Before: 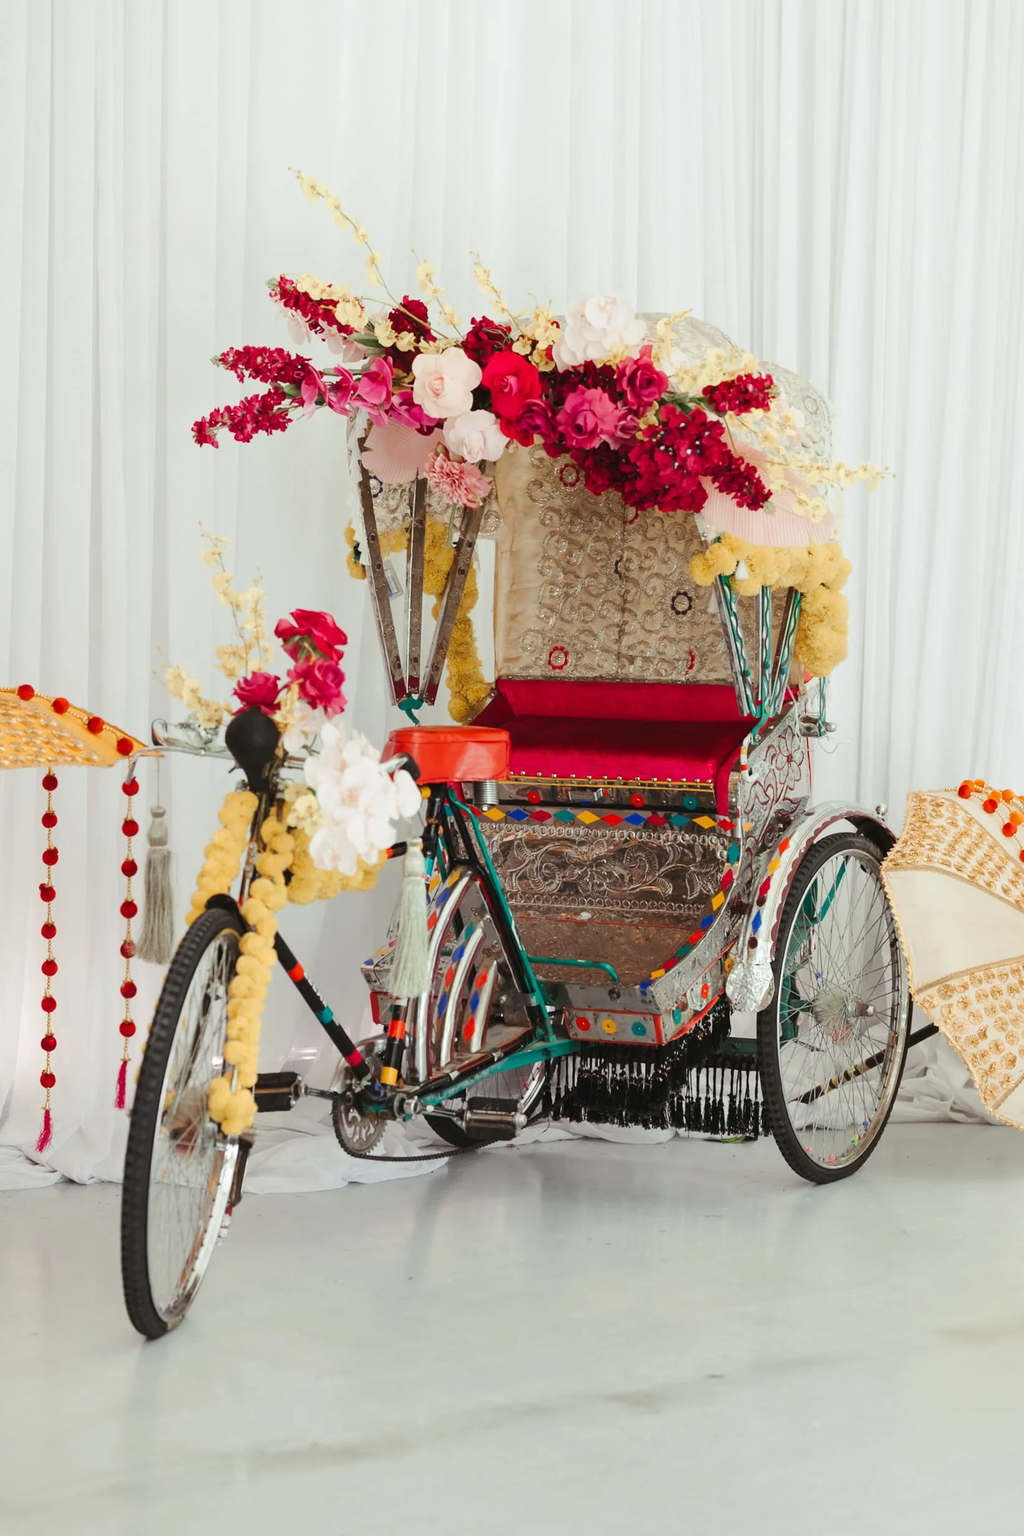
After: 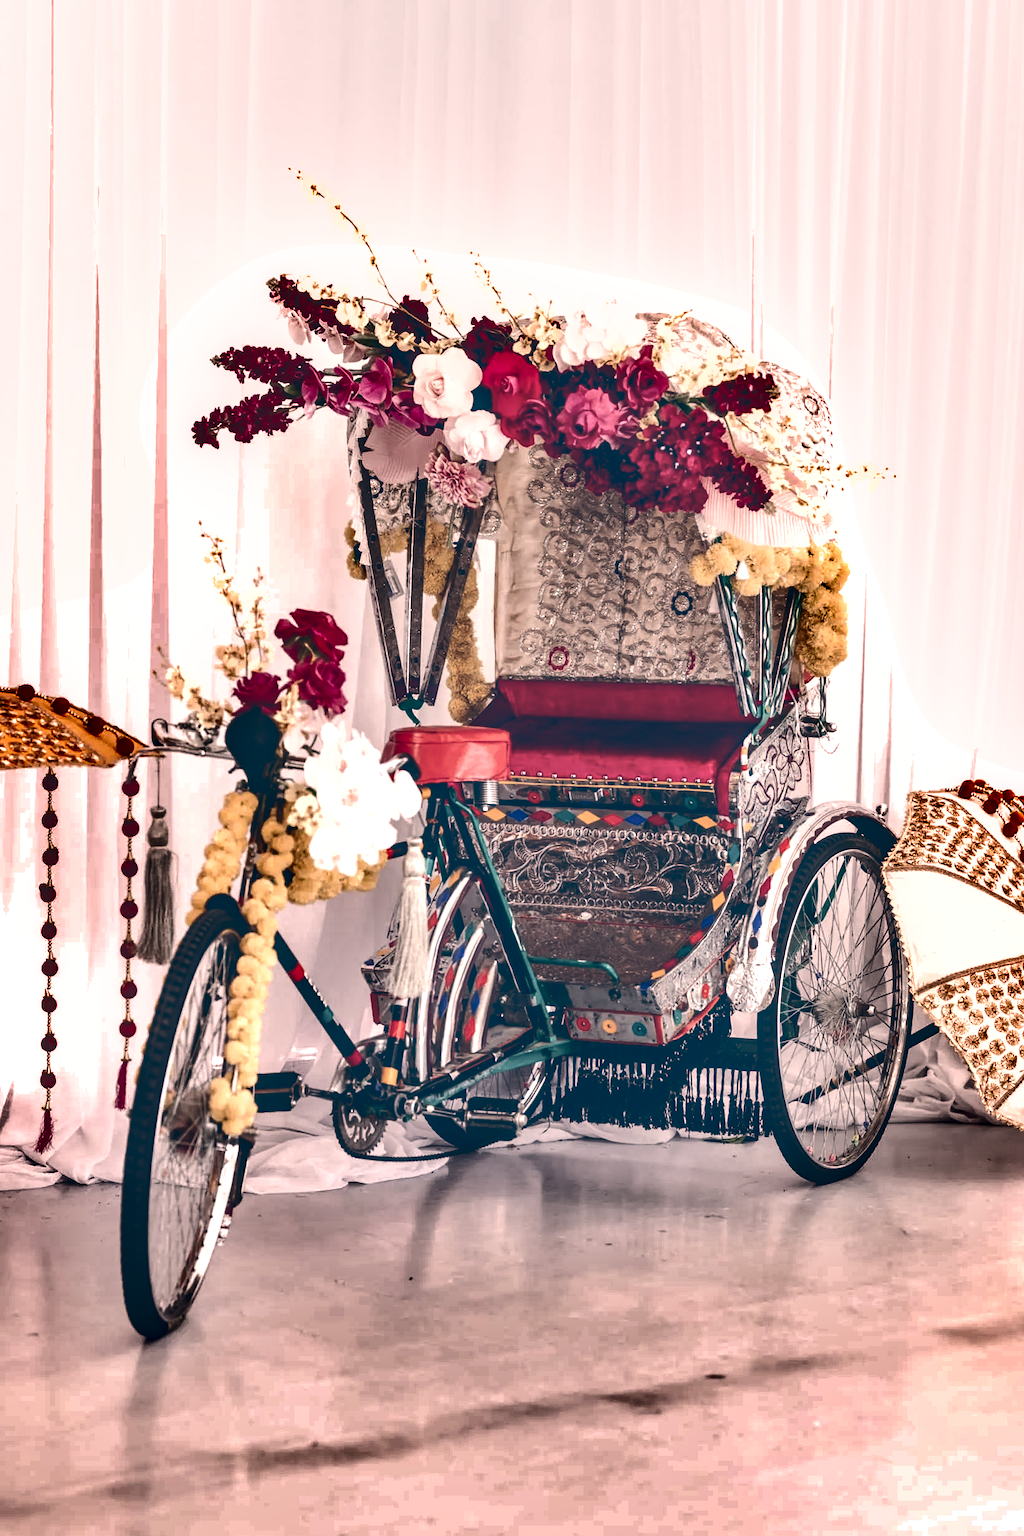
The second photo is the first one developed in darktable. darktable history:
local contrast: detail 142%
shadows and highlights: shadows 24.5, highlights -78.15, soften with gaussian
basic adjustments: exposure 0.32 EV, highlight compression 1, contrast 0.15, saturation -0.26, vibrance -0.34
color balance: lift [1.006, 0.985, 1.002, 1.015], gamma [1, 0.953, 1.008, 1.047], gain [1.076, 1.13, 1.004, 0.87]
tone curve: curves: ch0 [(0, 0.142) (0.384, 0.314) (0.752, 0.711) (0.991, 0.95)]; ch1 [(0.006, 0.129) (0.346, 0.384) (1, 1)]; ch2 [(0.003, 0.057) (0.261, 0.248) (1, 1)], color space Lab, independent channels
